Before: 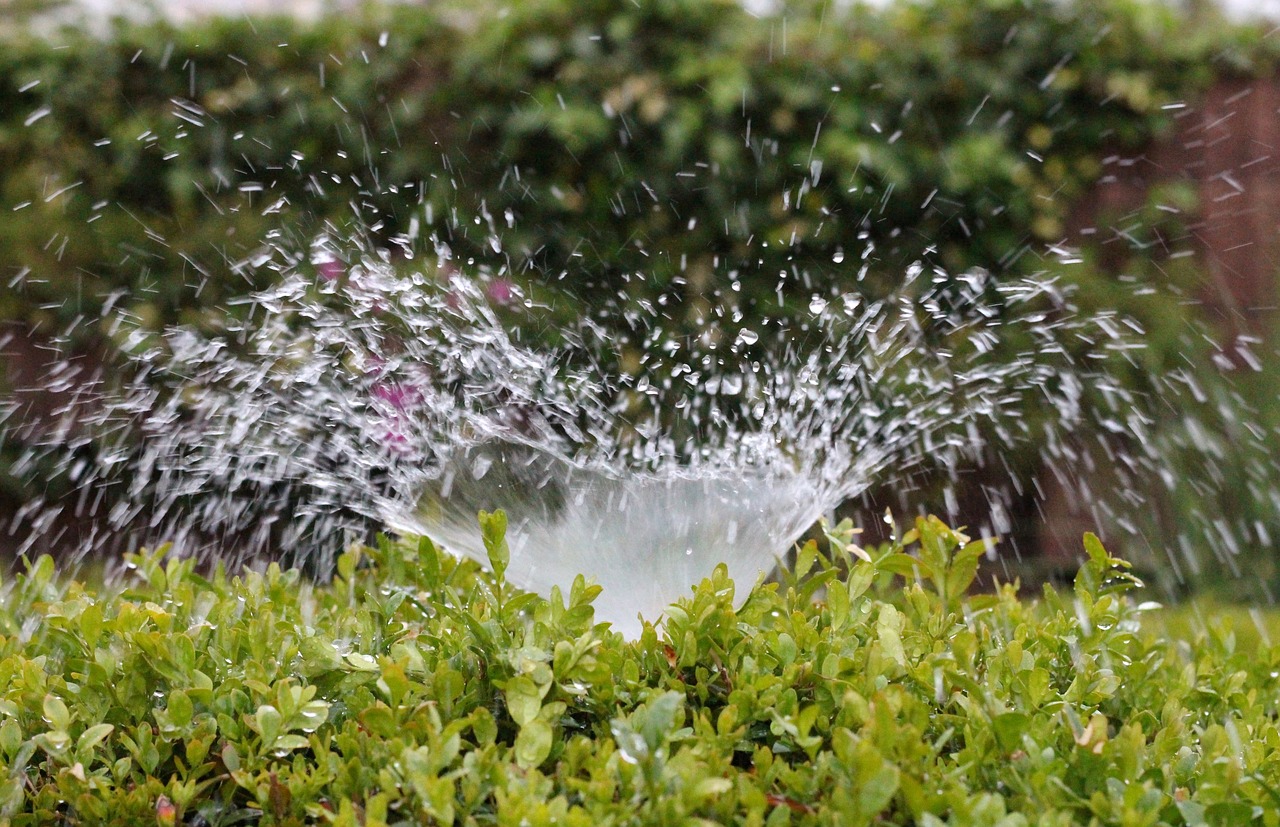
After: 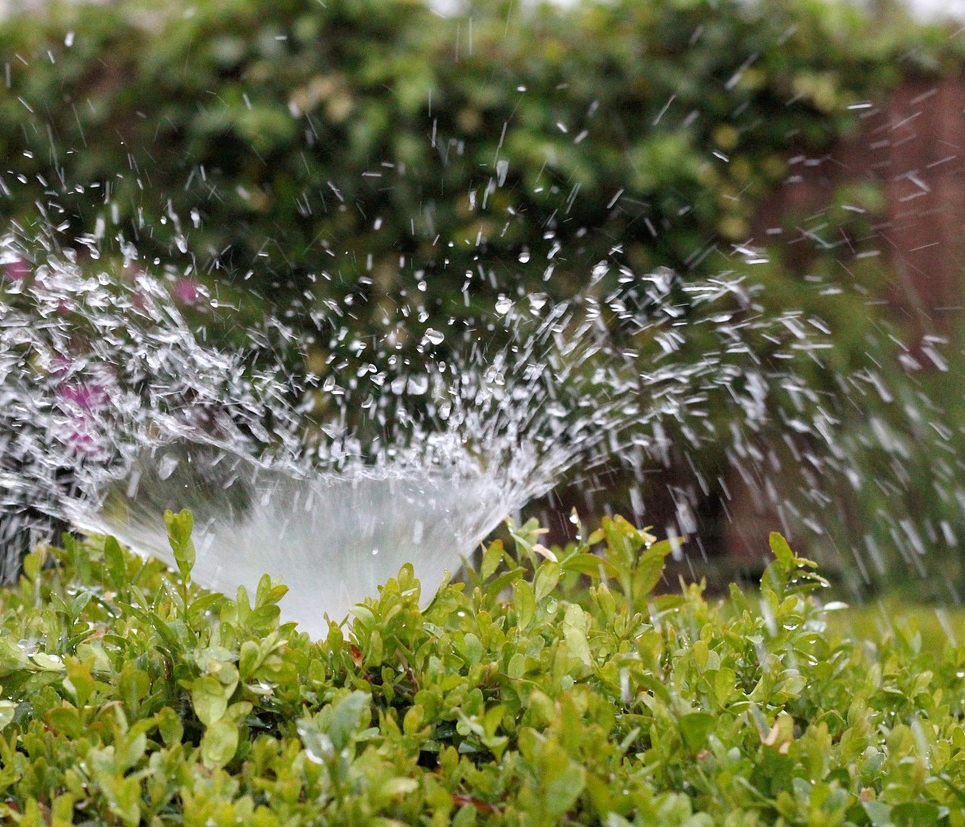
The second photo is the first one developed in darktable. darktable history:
tone equalizer: -8 EV -0.567 EV, edges refinement/feathering 500, mask exposure compensation -1.57 EV, preserve details no
crop and rotate: left 24.601%
